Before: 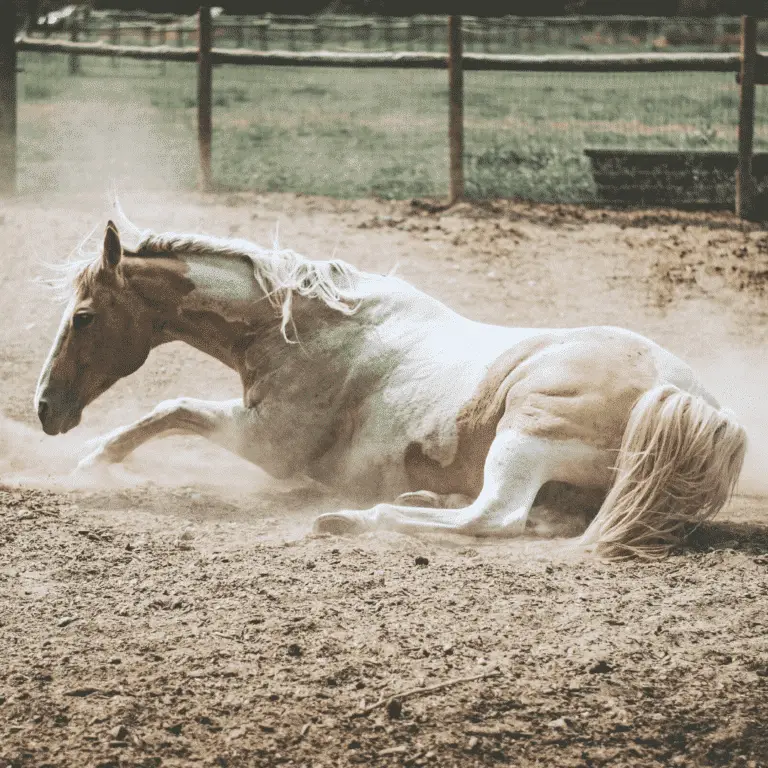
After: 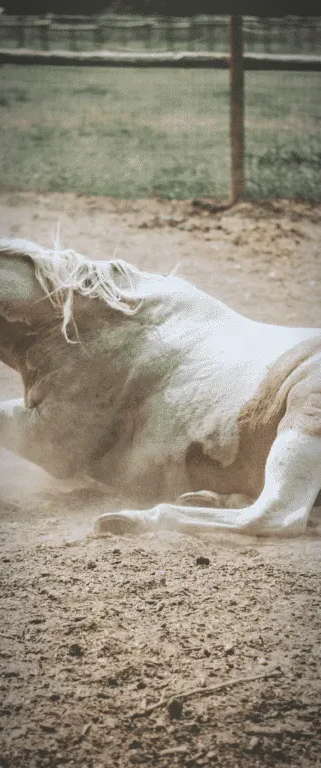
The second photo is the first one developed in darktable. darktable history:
crop: left 28.529%, right 29.599%
shadows and highlights: on, module defaults
vignetting: brightness -0.461, saturation -0.292, automatic ratio true, unbound false
